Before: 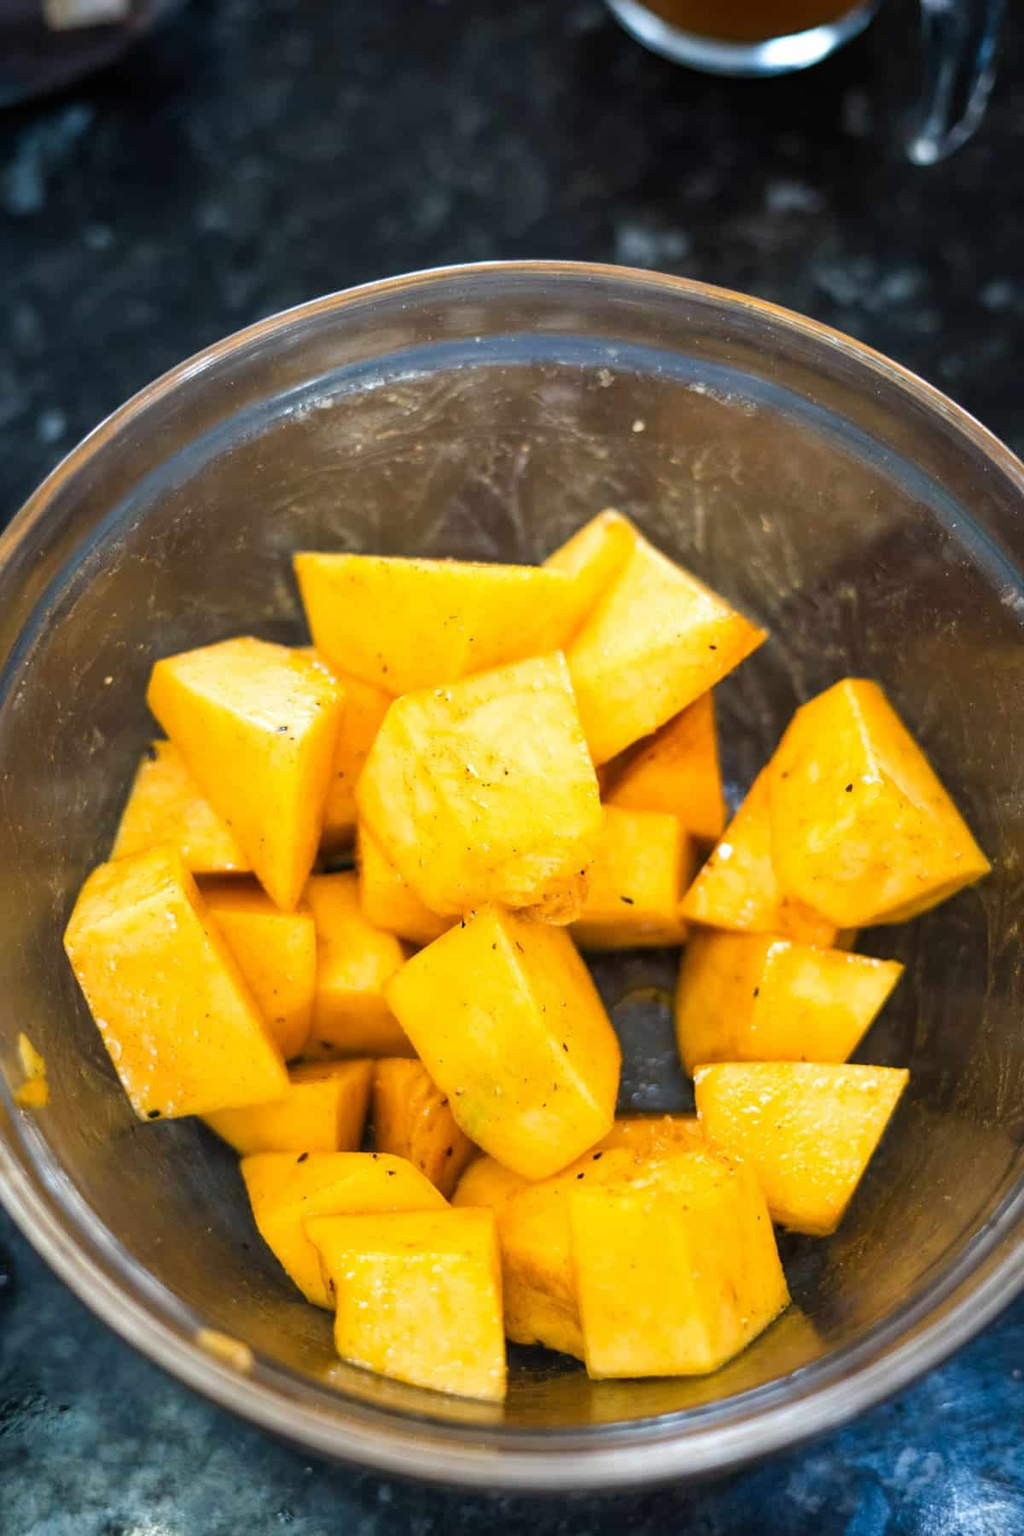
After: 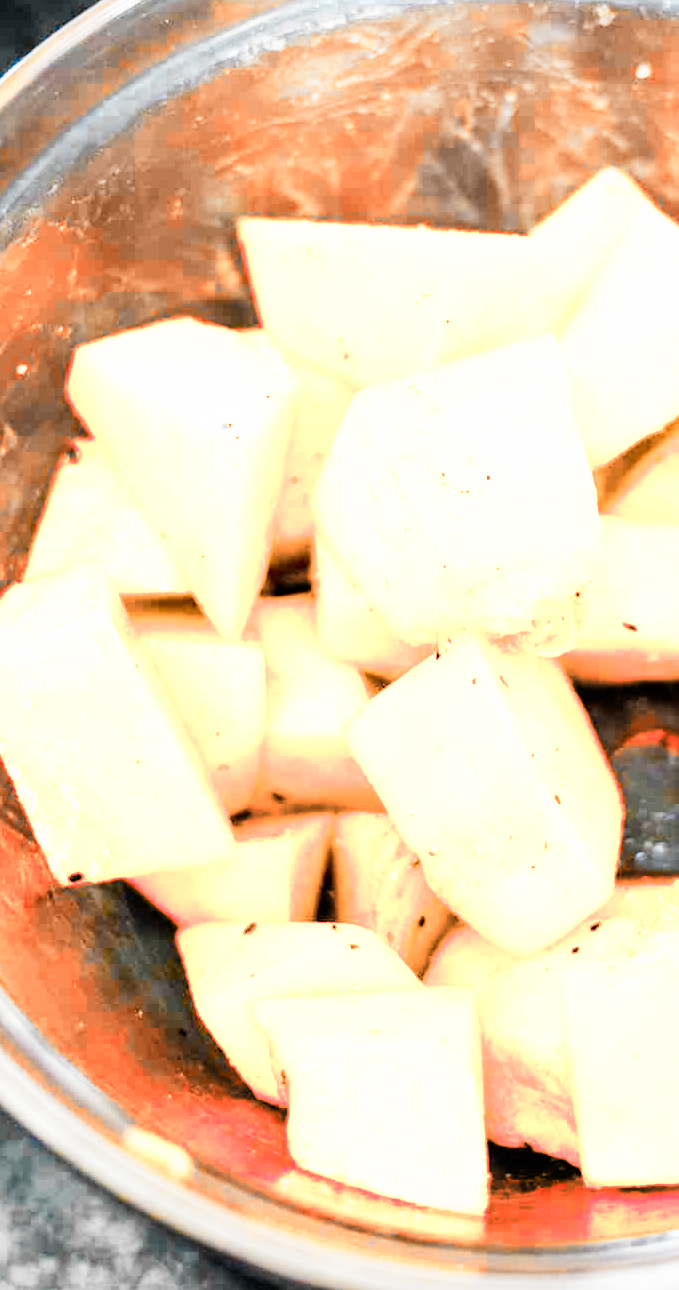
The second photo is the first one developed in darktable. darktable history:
filmic rgb: black relative exposure -5.12 EV, white relative exposure 4 EV, threshold 2.99 EV, hardness 2.88, contrast 1.497, preserve chrominance no, color science v5 (2021), iterations of high-quality reconstruction 0, enable highlight reconstruction true
exposure: black level correction 0, exposure 1.41 EV, compensate highlight preservation false
color zones: curves: ch0 [(0.009, 0.528) (0.136, 0.6) (0.255, 0.586) (0.39, 0.528) (0.522, 0.584) (0.686, 0.736) (0.849, 0.561)]; ch1 [(0.045, 0.781) (0.14, 0.416) (0.257, 0.695) (0.442, 0.032) (0.738, 0.338) (0.818, 0.632) (0.891, 0.741) (1, 0.704)]; ch2 [(0, 0.667) (0.141, 0.52) (0.26, 0.37) (0.474, 0.432) (0.743, 0.286)], mix 38.96%
crop: left 8.757%, top 23.822%, right 34.581%, bottom 4.469%
